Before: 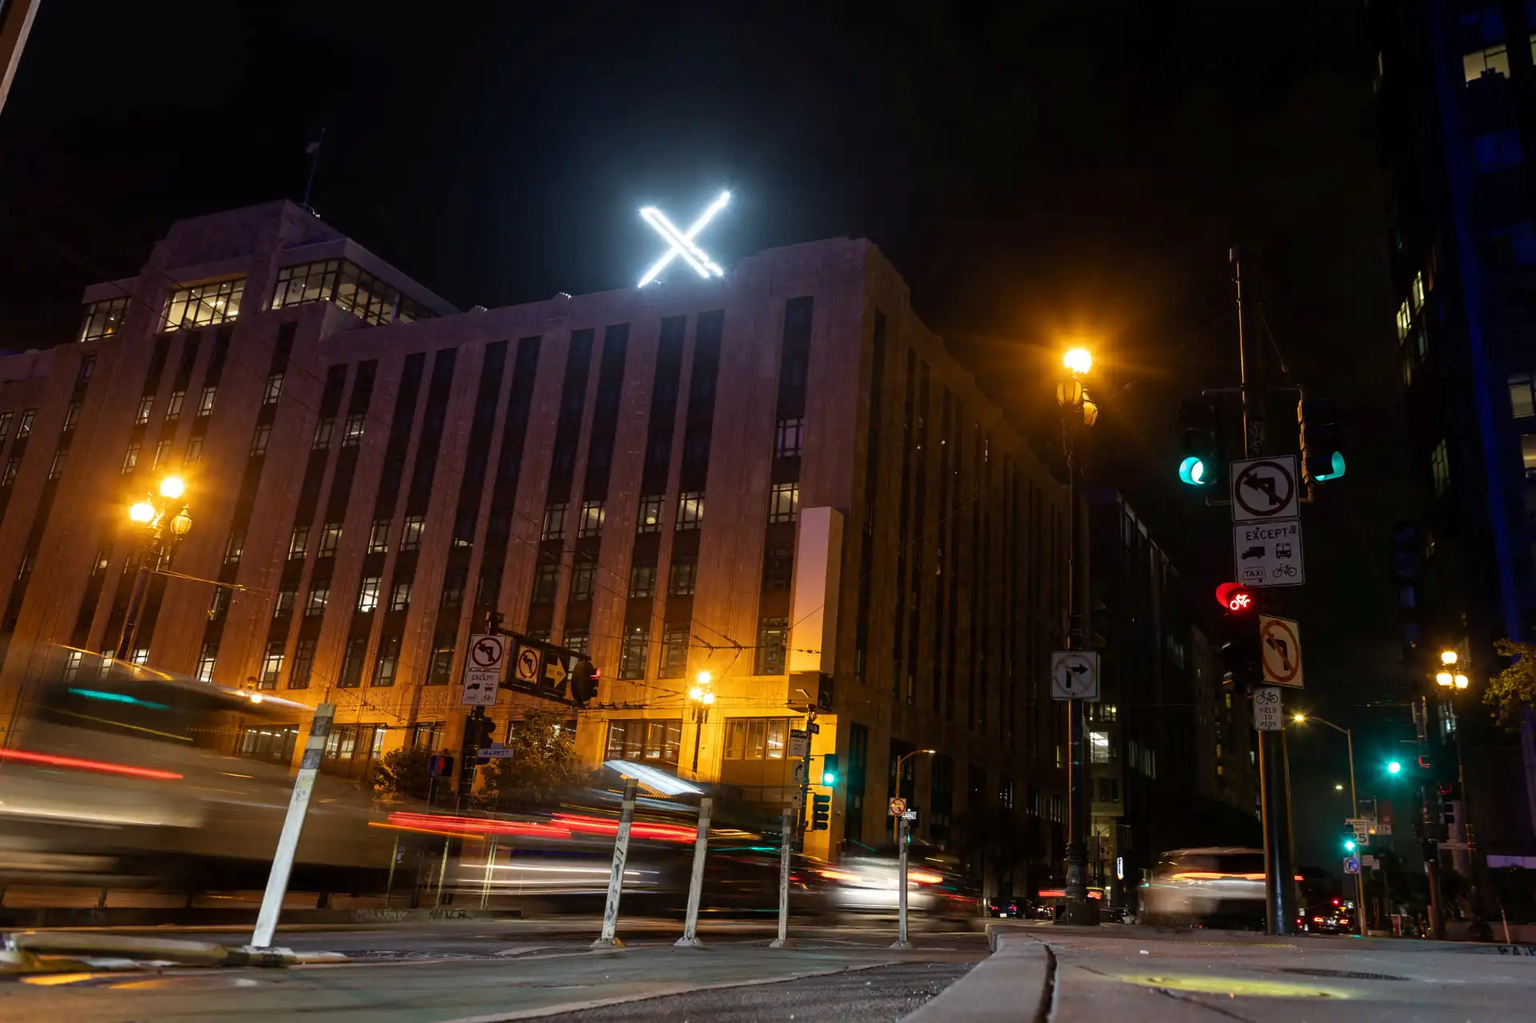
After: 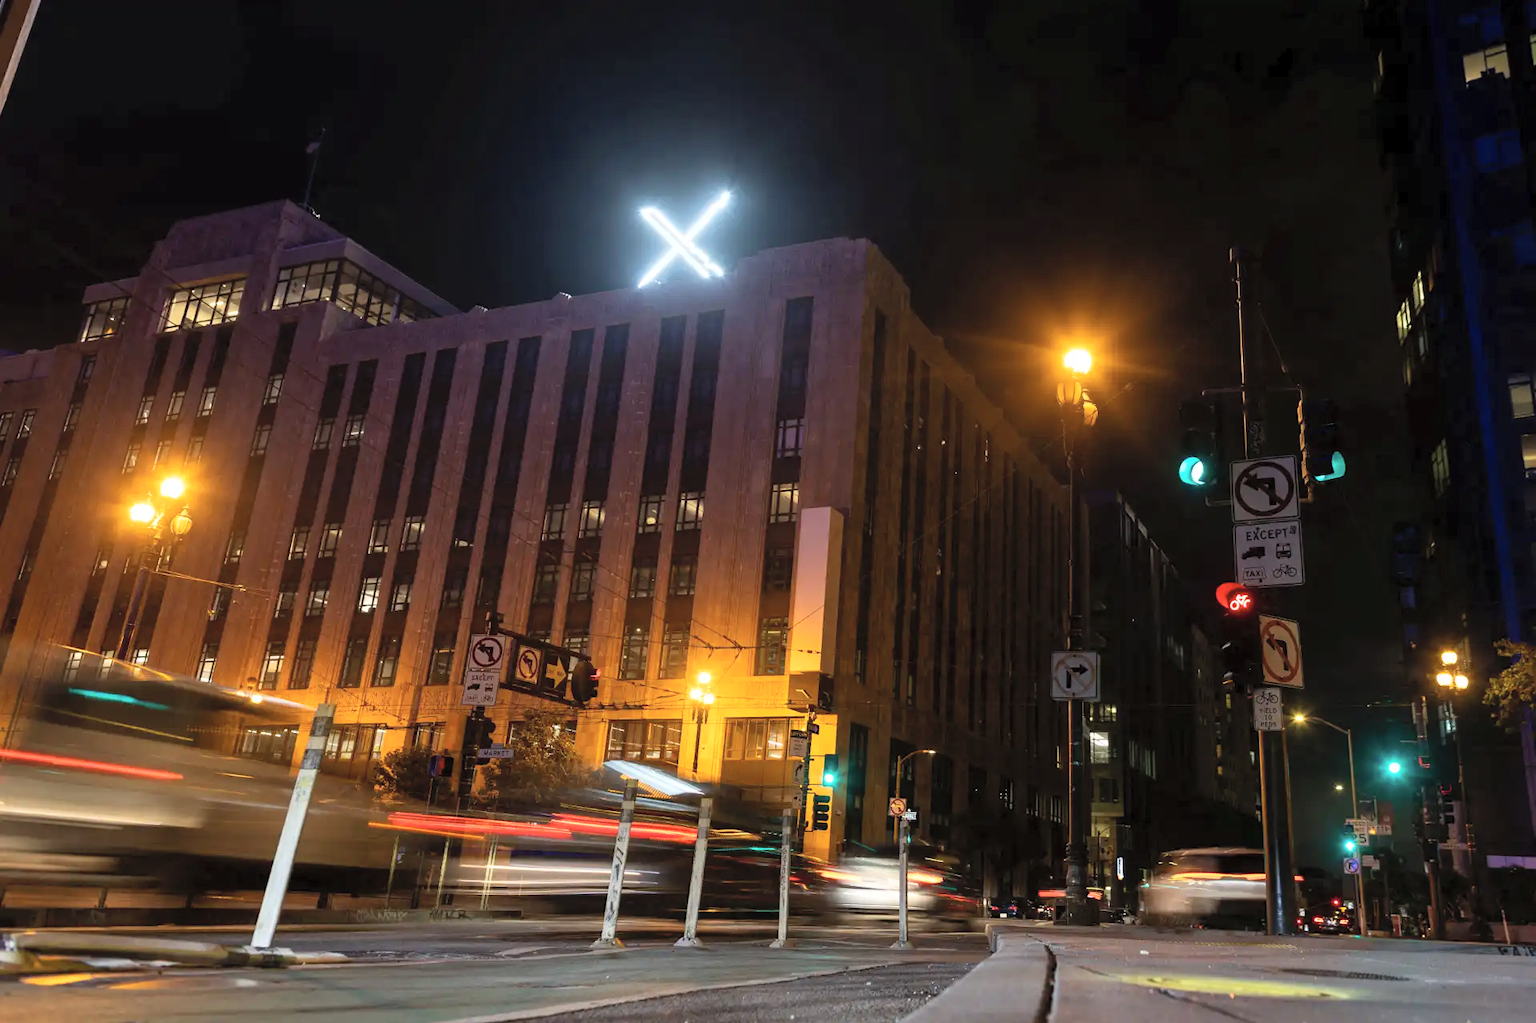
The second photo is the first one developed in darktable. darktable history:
contrast brightness saturation: contrast 0.137, brightness 0.223
